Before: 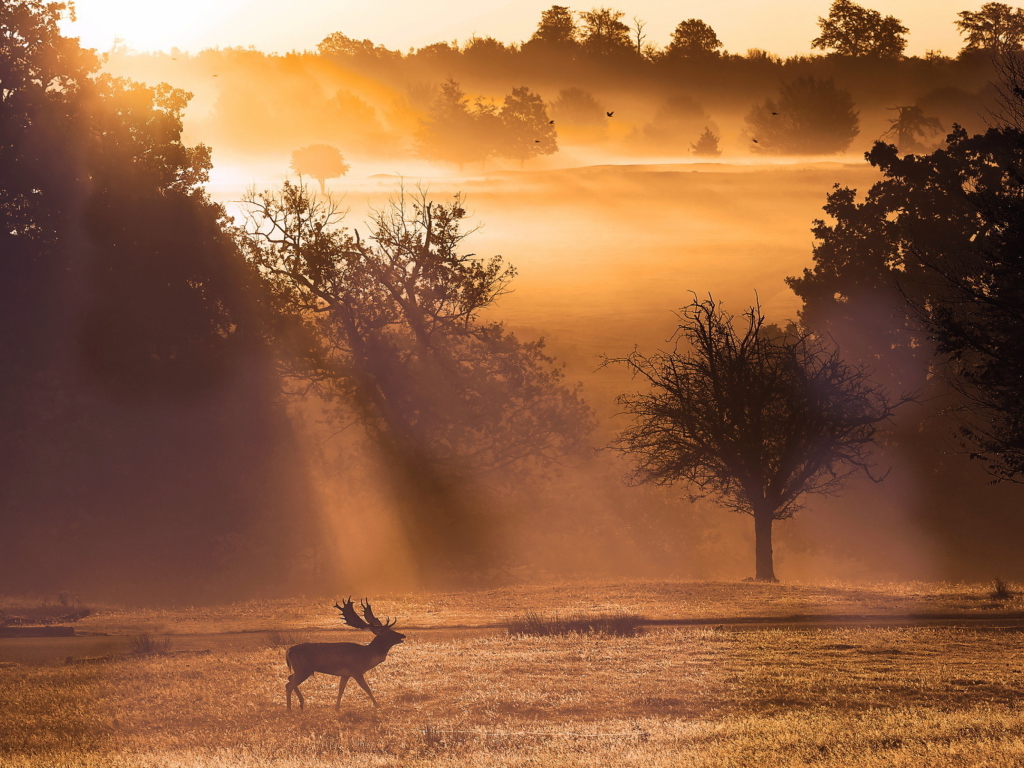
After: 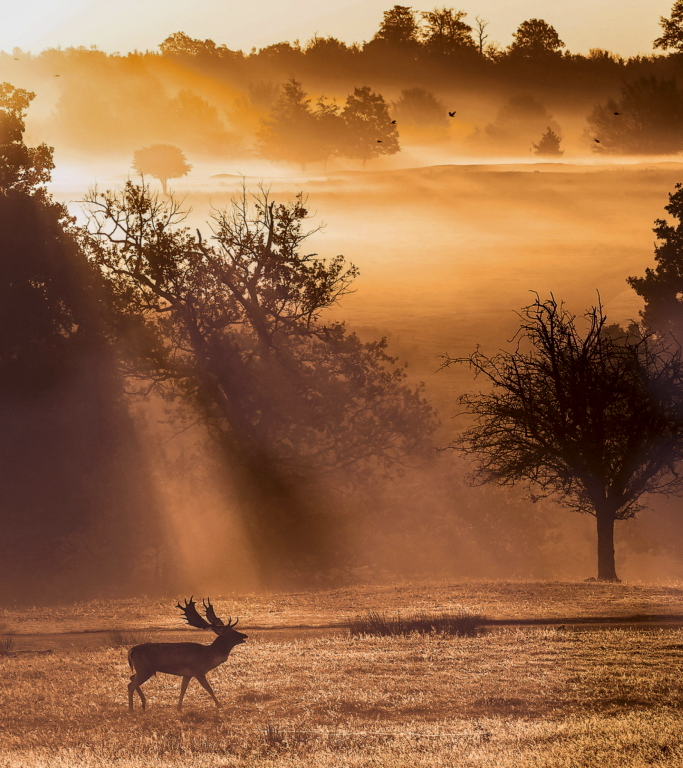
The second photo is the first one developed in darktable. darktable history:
exposure: exposure -0.36 EV, compensate highlight preservation false
crop and rotate: left 15.446%, right 17.836%
local contrast: detail 144%
